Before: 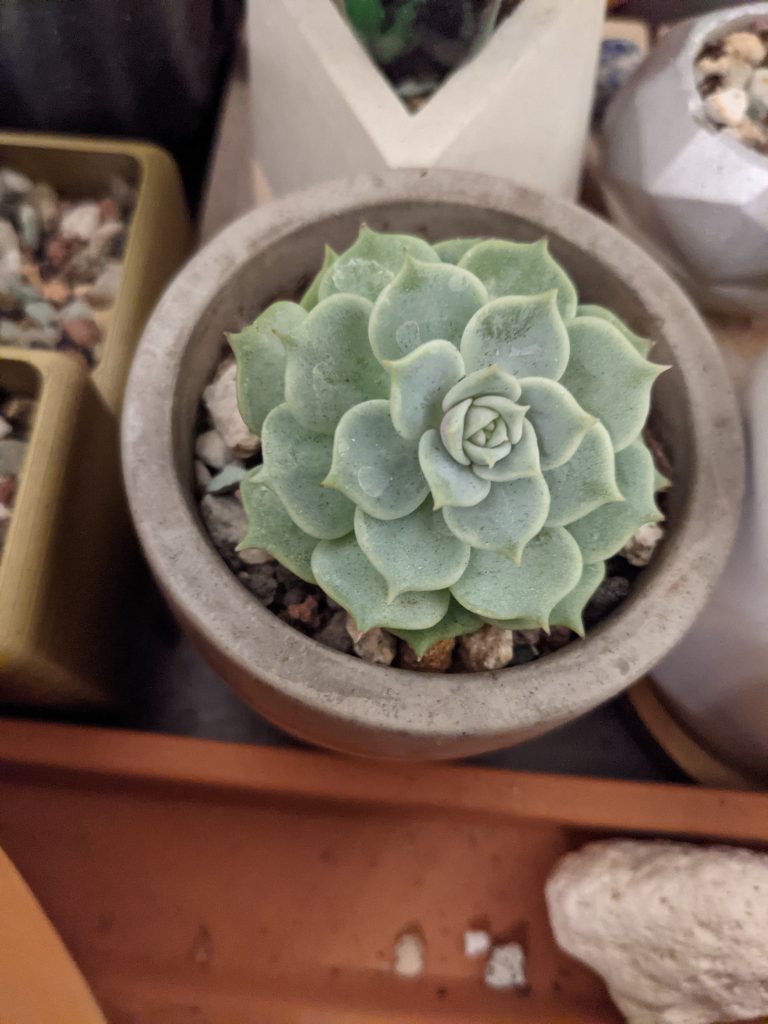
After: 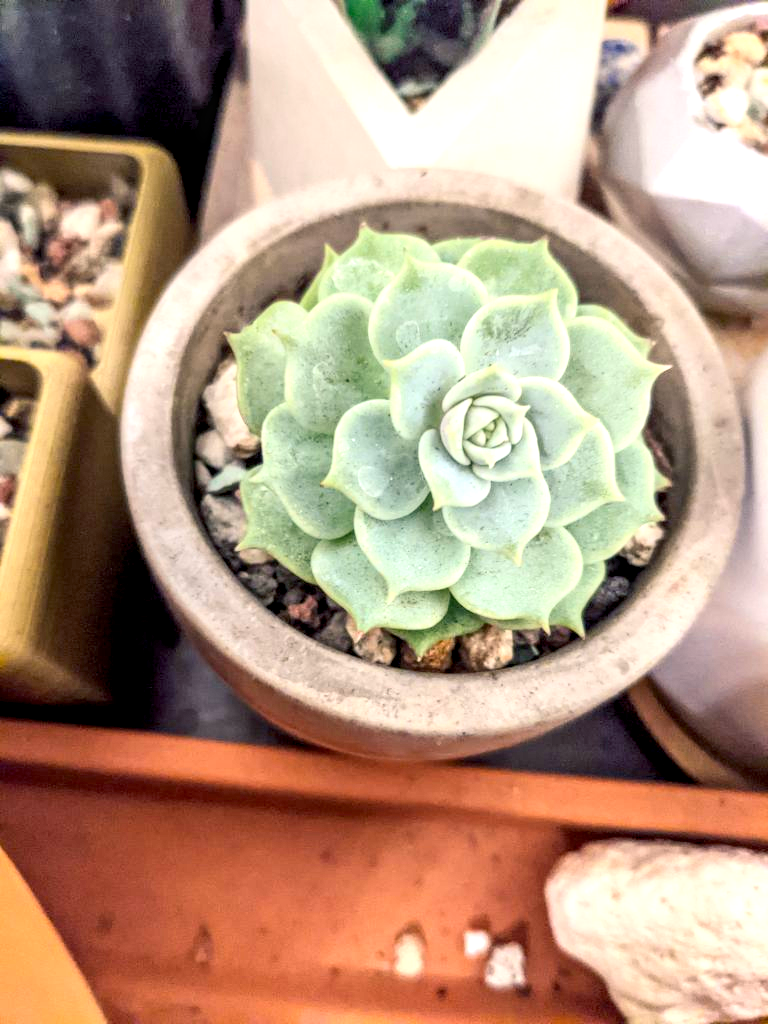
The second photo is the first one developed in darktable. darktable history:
contrast brightness saturation: contrast 0.199, brightness 0.168, saturation 0.22
color balance rgb: shadows lift › chroma 5.75%, shadows lift › hue 238.23°, power › chroma 0.248%, power › hue 63.11°, global offset › luminance -0.492%, perceptual saturation grading › global saturation 0.733%, global vibrance 18.083%
exposure: black level correction 0, exposure 1.001 EV, compensate highlight preservation false
local contrast: highlights 22%, detail 150%
